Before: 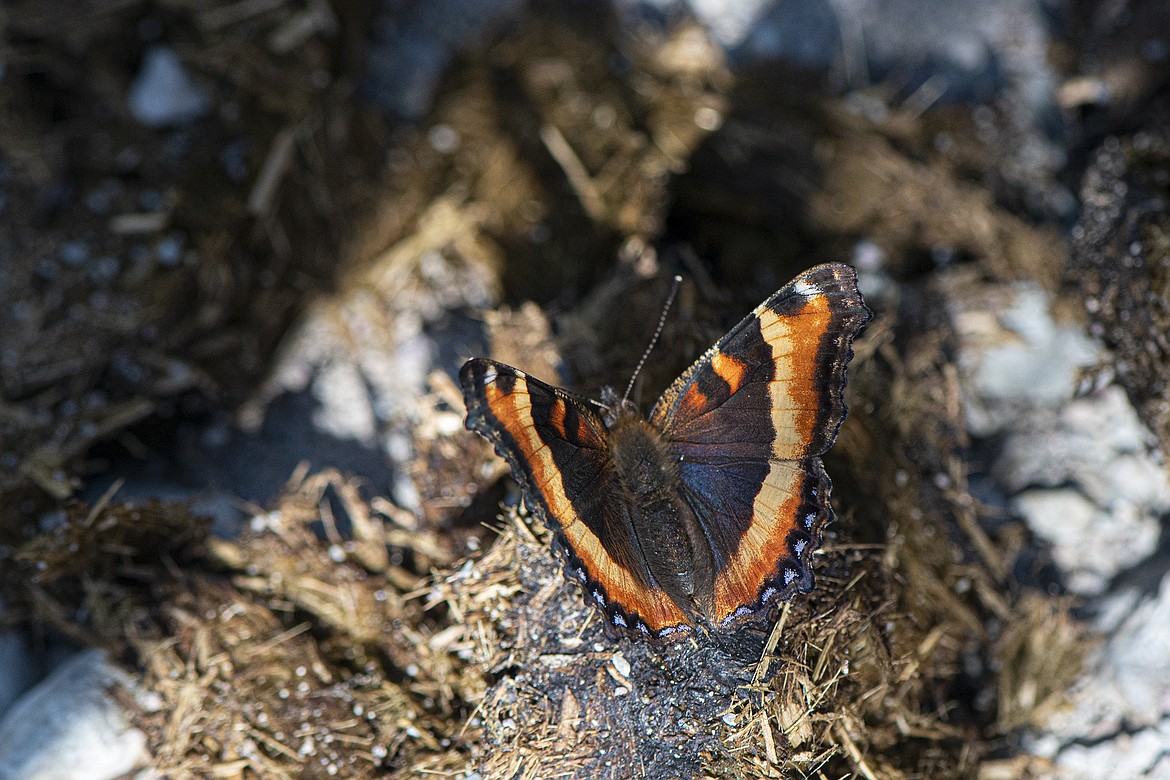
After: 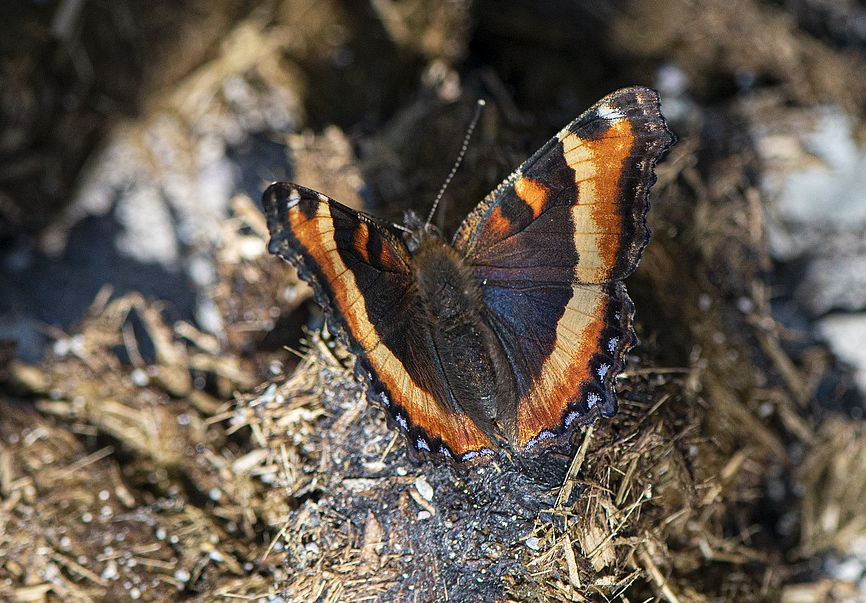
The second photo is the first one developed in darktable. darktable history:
crop: left 16.864%, top 22.601%, right 9.102%
